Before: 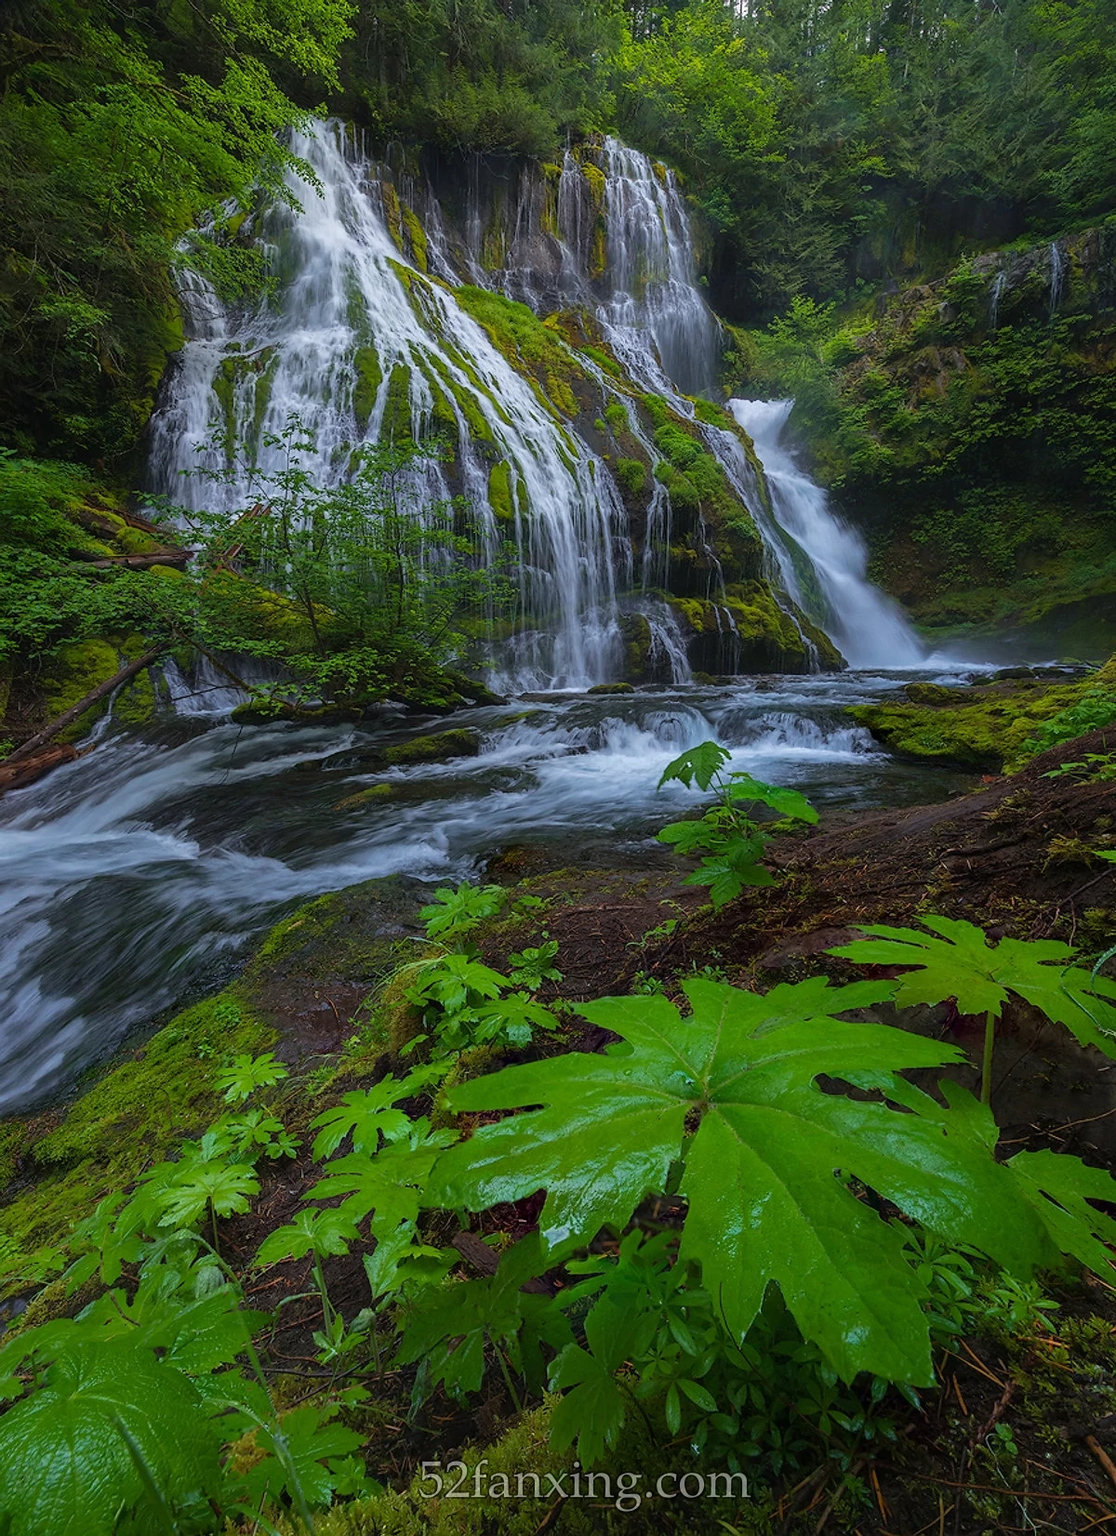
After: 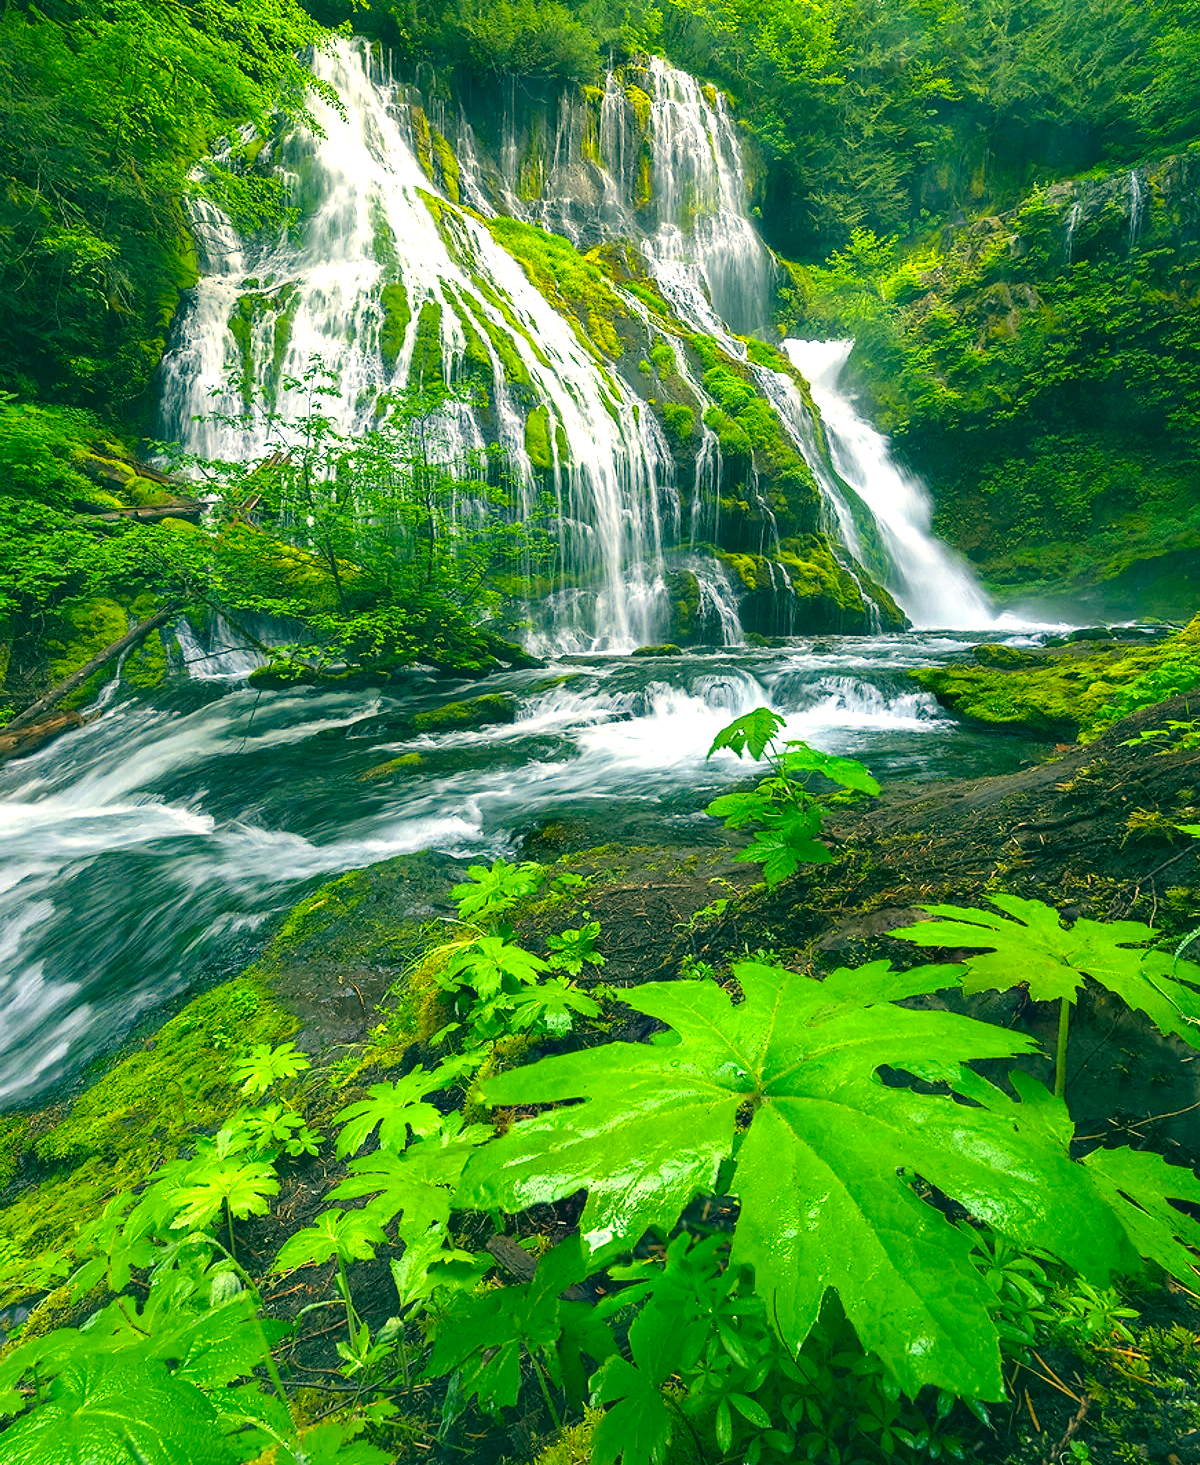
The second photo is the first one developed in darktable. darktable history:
crop and rotate: top 5.492%, bottom 5.821%
color correction: highlights a* 2.17, highlights b* 34.48, shadows a* -37.17, shadows b* -6.12
exposure: black level correction 0, exposure 1.681 EV, compensate exposure bias true, compensate highlight preservation false
